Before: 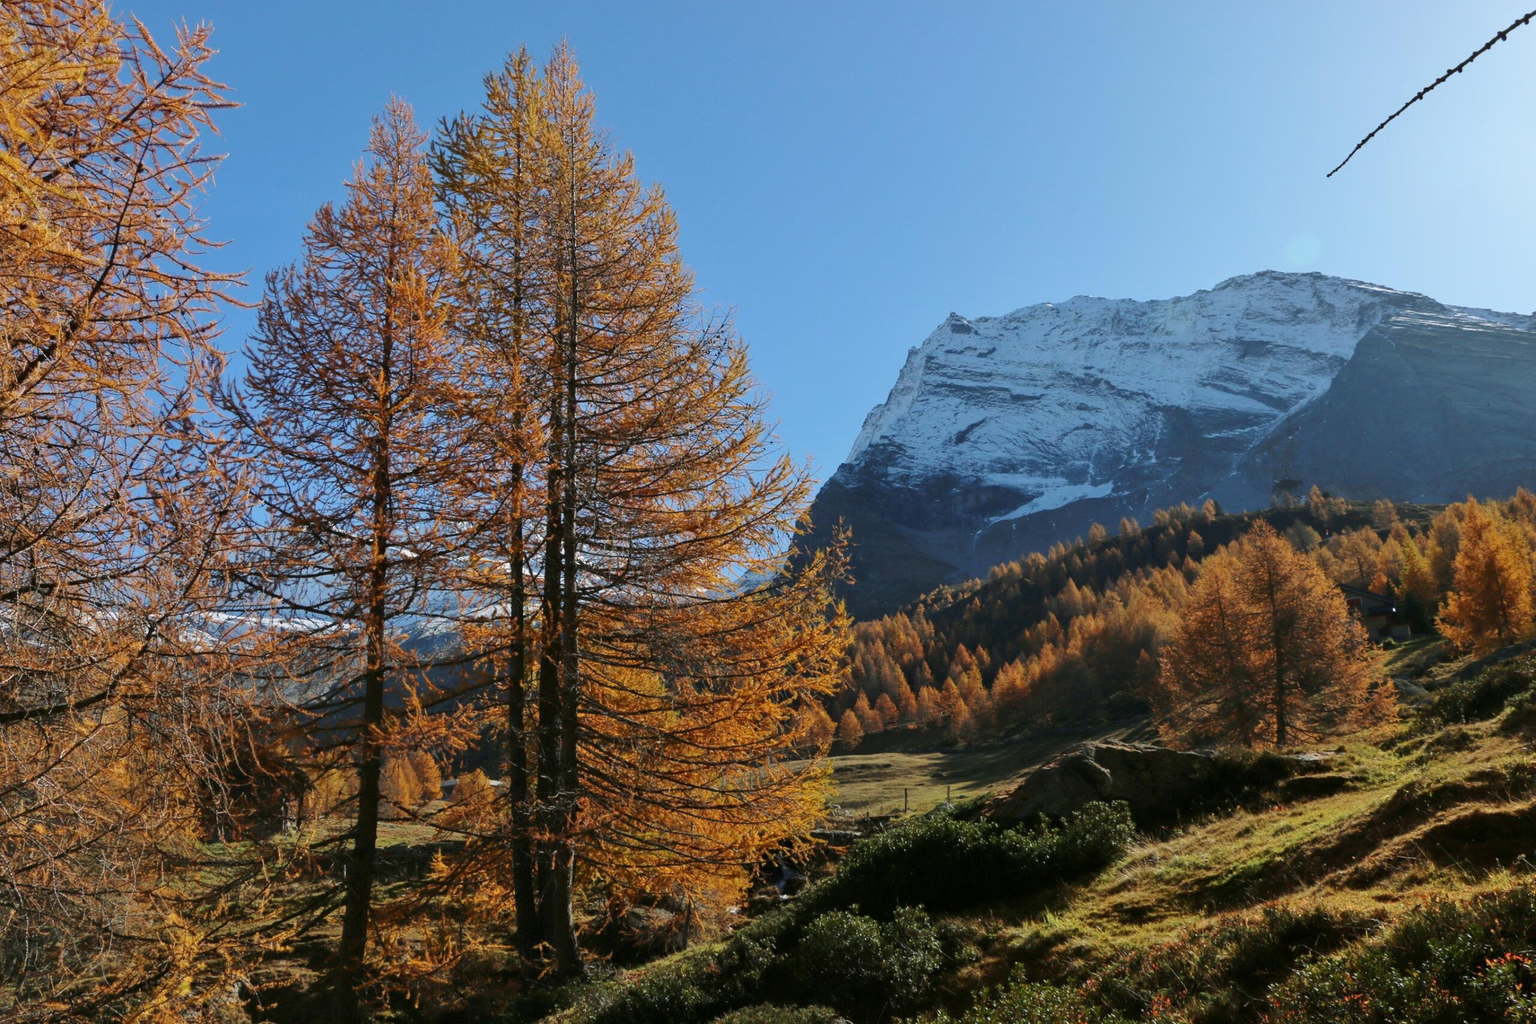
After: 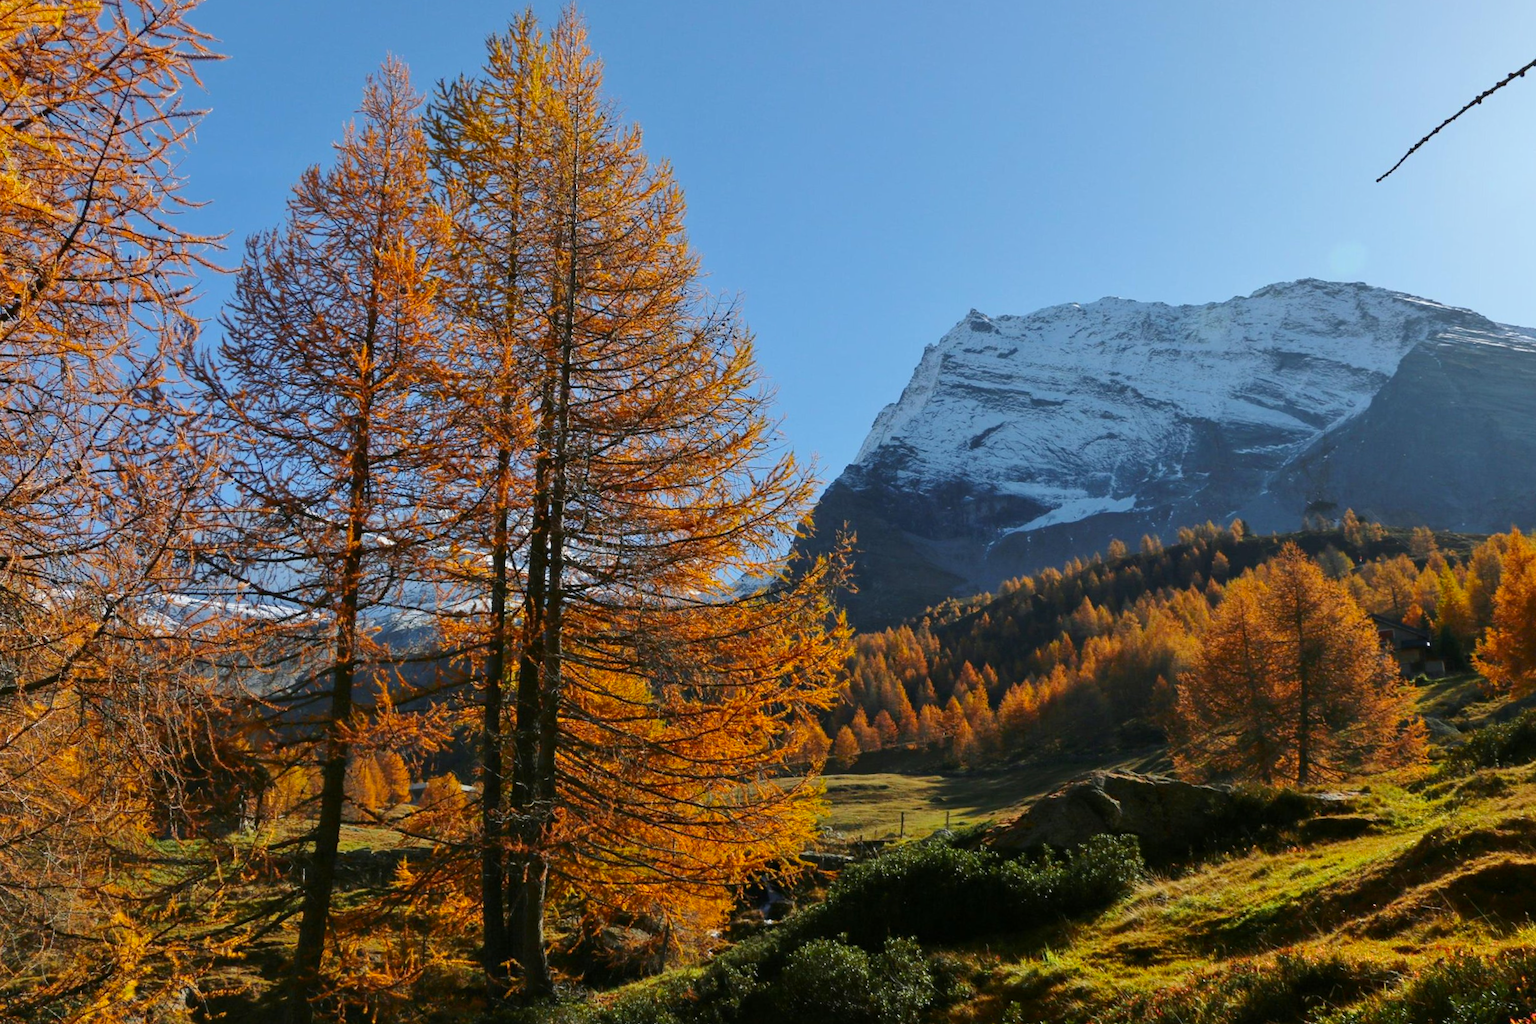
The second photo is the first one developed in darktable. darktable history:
crop and rotate: angle -2.38°
color zones: curves: ch0 [(0.224, 0.526) (0.75, 0.5)]; ch1 [(0.055, 0.526) (0.224, 0.761) (0.377, 0.526) (0.75, 0.5)]
